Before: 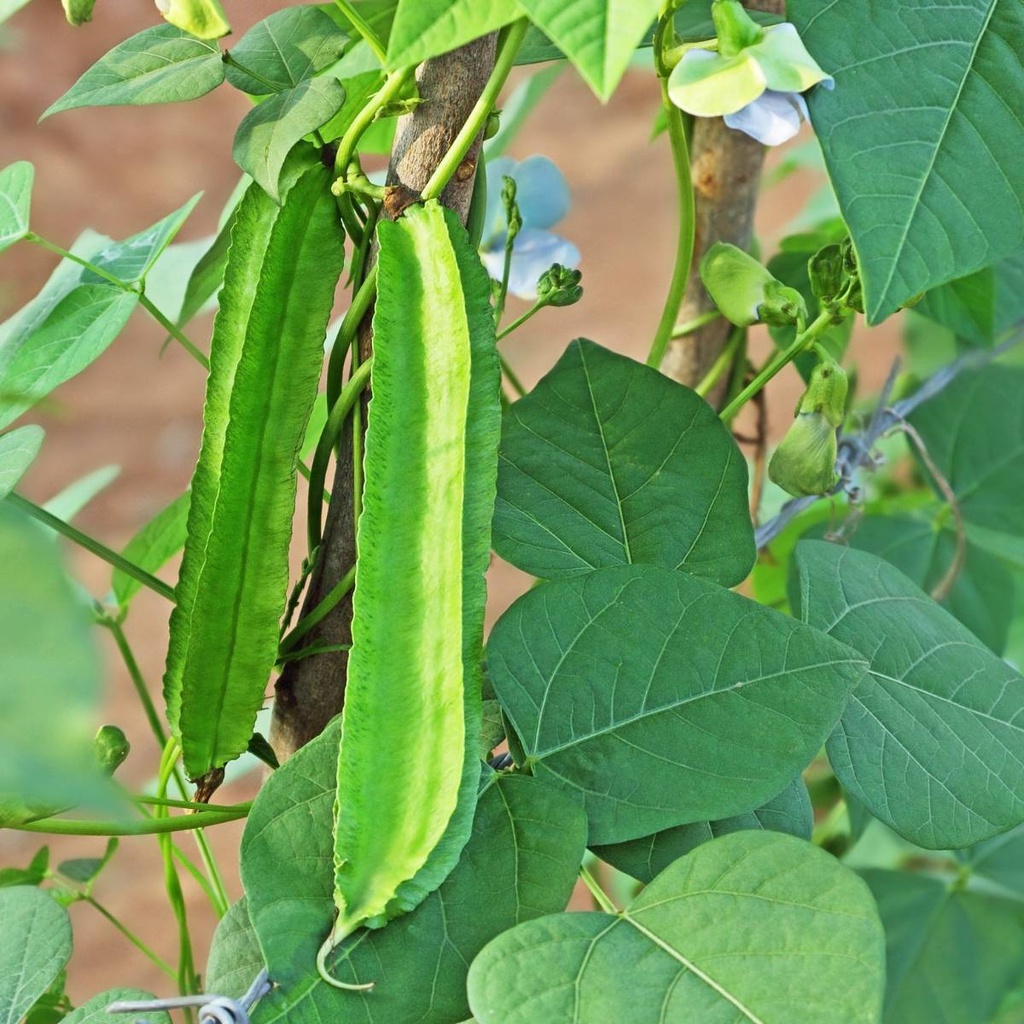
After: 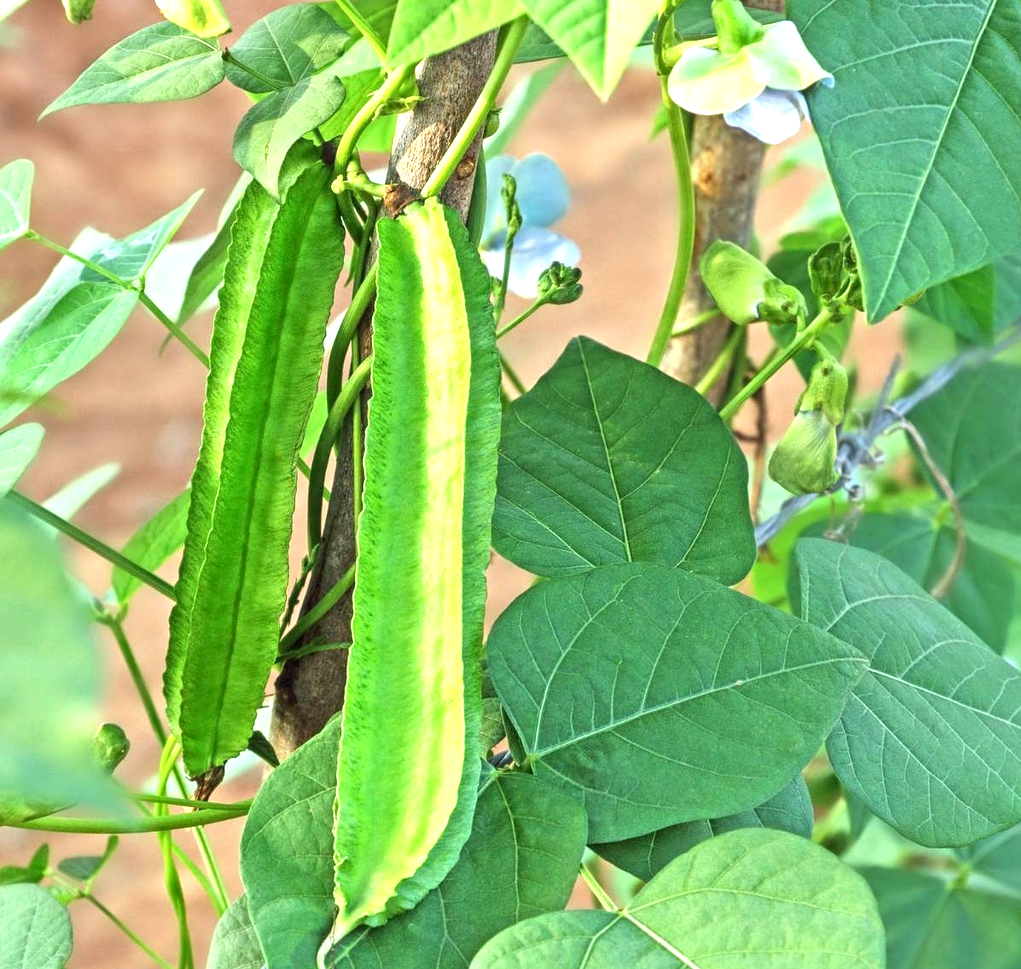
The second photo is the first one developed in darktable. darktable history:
crop: top 0.275%, right 0.262%, bottom 5.017%
local contrast: on, module defaults
exposure: black level correction 0, exposure 0.698 EV, compensate exposure bias true, compensate highlight preservation false
